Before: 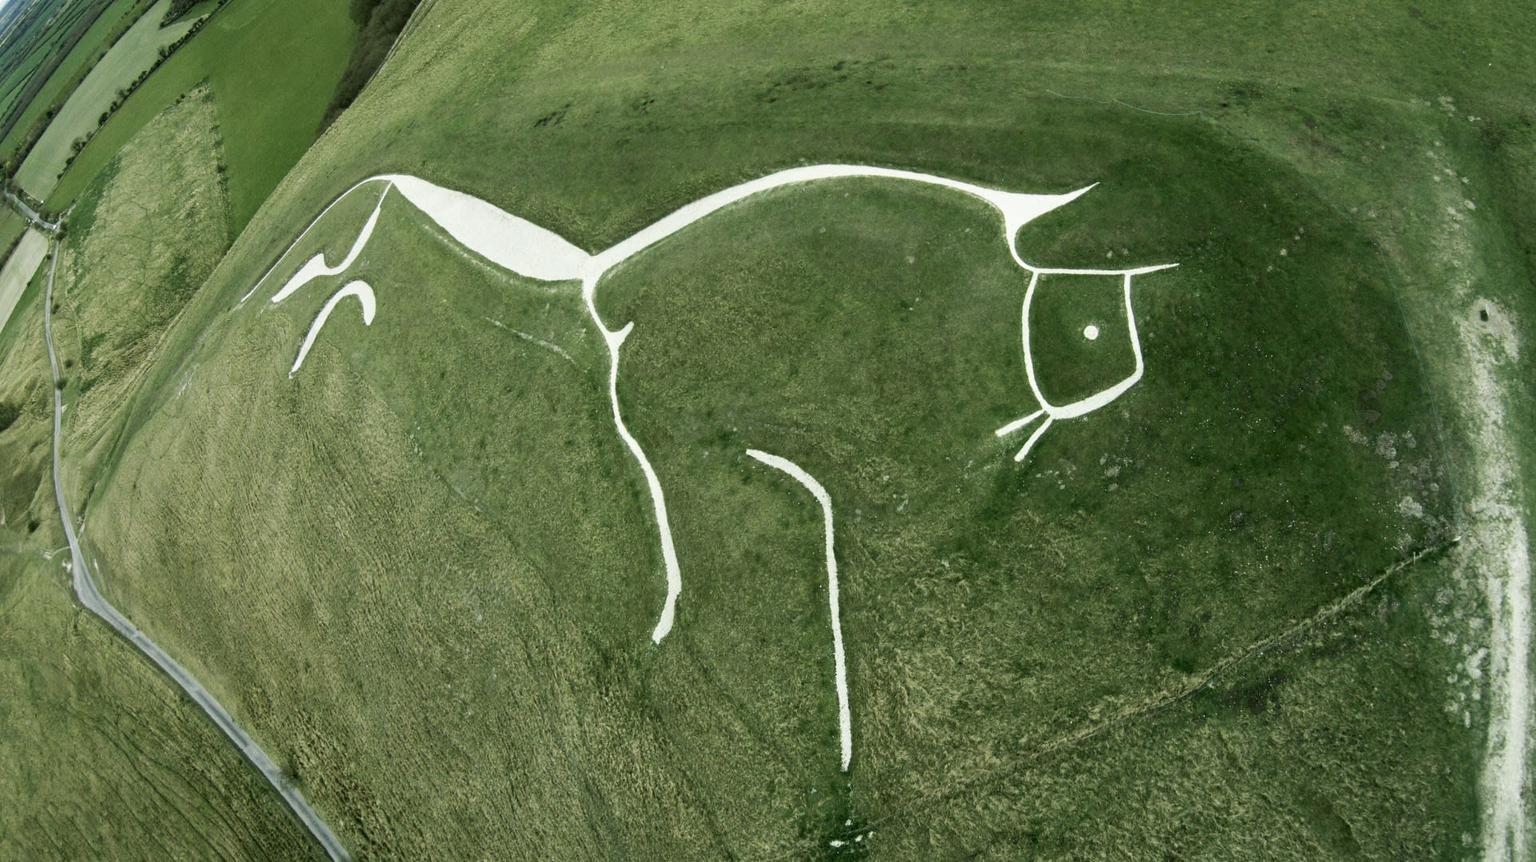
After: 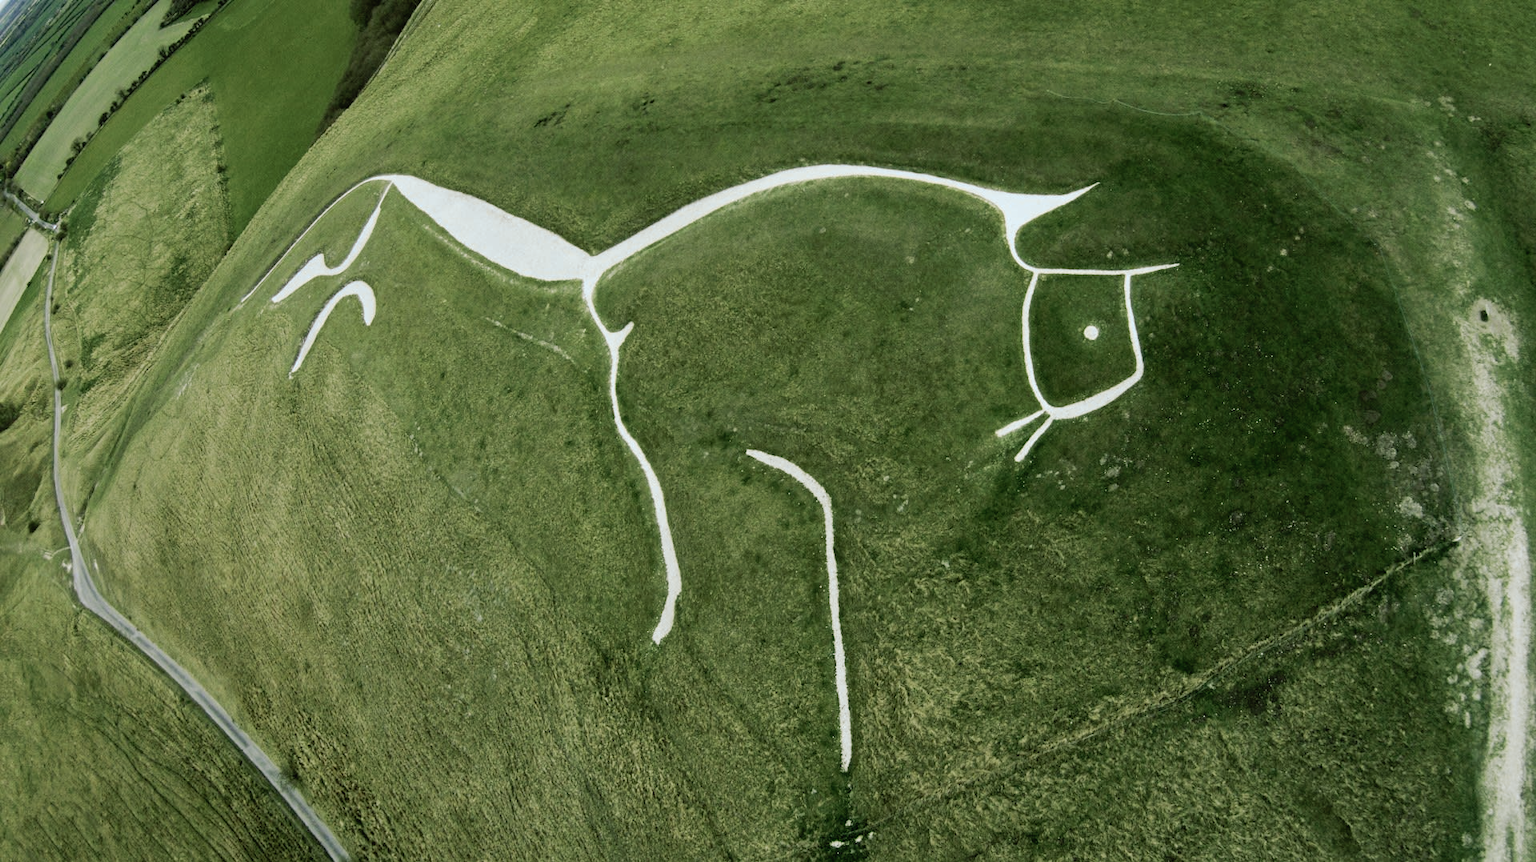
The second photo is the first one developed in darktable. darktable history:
tone curve: curves: ch0 [(0, 0) (0.003, 0.018) (0.011, 0.019) (0.025, 0.02) (0.044, 0.024) (0.069, 0.034) (0.1, 0.049) (0.136, 0.082) (0.177, 0.136) (0.224, 0.196) (0.277, 0.263) (0.335, 0.329) (0.399, 0.401) (0.468, 0.473) (0.543, 0.546) (0.623, 0.625) (0.709, 0.698) (0.801, 0.779) (0.898, 0.867) (1, 1)], preserve colors none
color look up table: target L [93.4, 86.44, 84.62, 79.07, 81.68, 73.95, 74.02, 73.31, 65.26, 58.26, 52.31, 55.64, 33.75, 34.53, 28.32, 3.769, 201.82, 83.36, 76.18, 72.85, 65.89, 57.68, 58.09, 48, 43.55, 48.32, 34.18, 37.05, 28.21, 94.93, 77.04, 71.54, 72.54, 67.47, 65.08, 61.03, 51.66, 53.66, 54, 41.5, 46.97, 30.6, 33.97, 17.59, 8.053, 87.24, 80.73, 77.25, 52.05], target a [-2.059, -25.89, -53.34, -9.056, -69.83, -34.11, -7.634, -57.76, -60.17, -54.97, -9.071, -2.914, -30.7, -29.96, -10.02, -2.981, 0, -12.32, 16.15, 7.525, 22.52, 47.85, 27.02, 56.69, 12.22, 66.15, 35.01, 48.31, 21.41, -3.703, 2.606, 31.12, 21.65, 32.77, 62.13, 67.79, 37.46, 62, 18.71, 3.87, 52.13, 0.265, 43.4, 20.16, 12.6, -27.77, -37.84, -10.4, -25.85], target b [9.044, 28.83, 5.959, 58.63, 46.54, 46.03, 29.8, 19.47, 42.71, 45.01, 44.54, 11.6, 28.72, 21.16, 26.09, 5.833, -0.001, 54.45, -0.903, 34.11, 54.15, 52.58, 22.52, -13.88, 38.4, 49.16, 35.71, 25.74, 20.86, -11.15, -9.624, -37.78, -29.9, -53.76, -61.43, -35.9, -11.69, -1.119, -82.1, -54.5, -61.63, 0.668, -31.53, -42.84, -8.72, -7.558, -31.15, -40.36, -18.56], num patches 49
